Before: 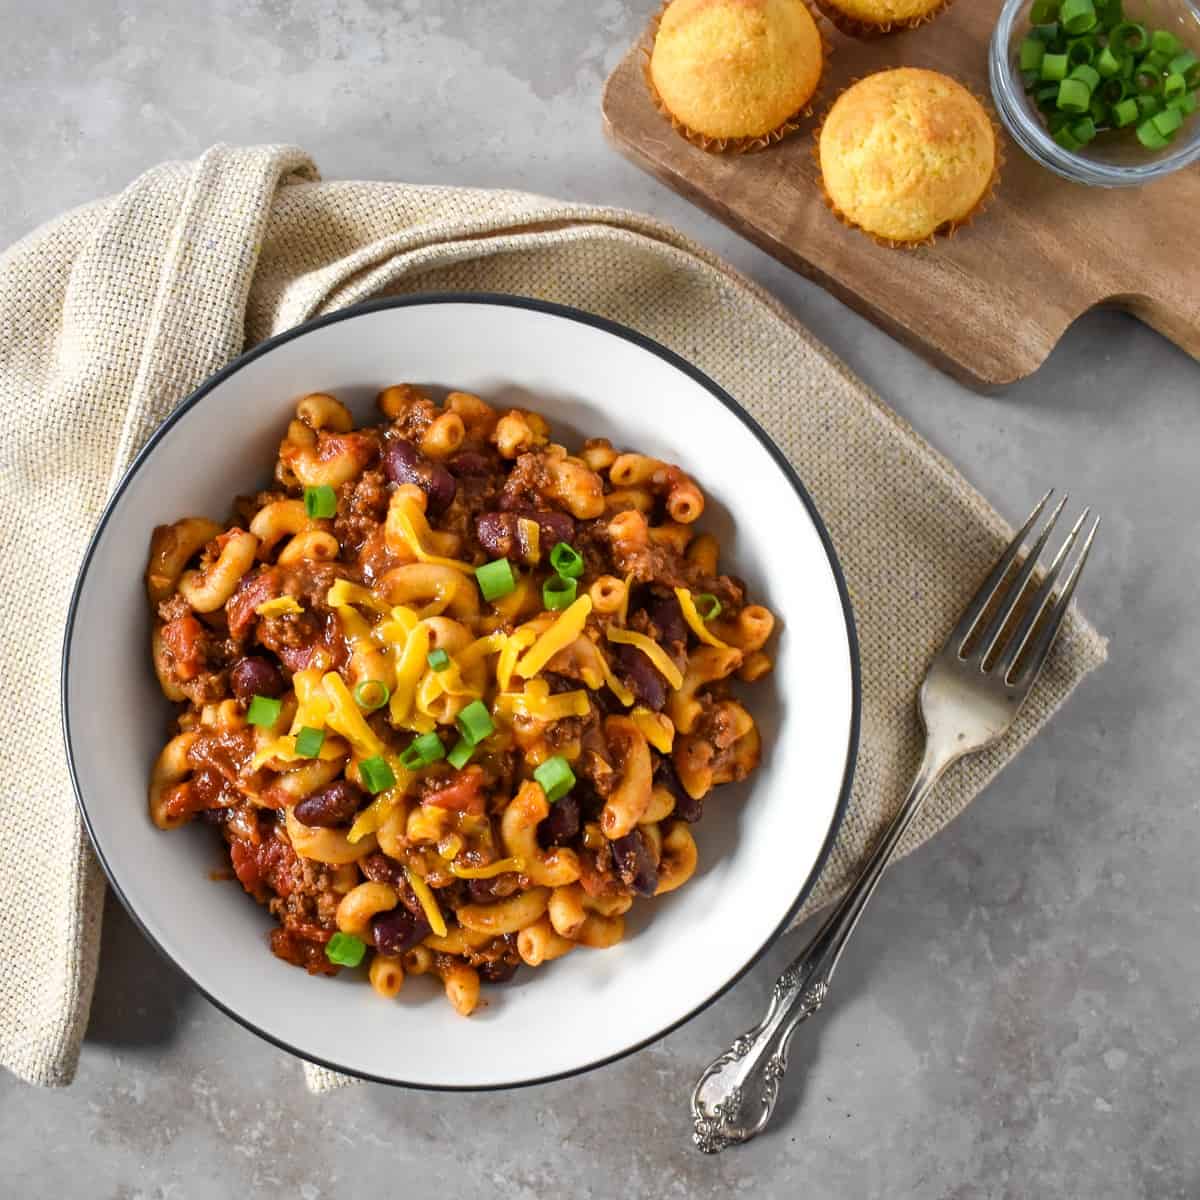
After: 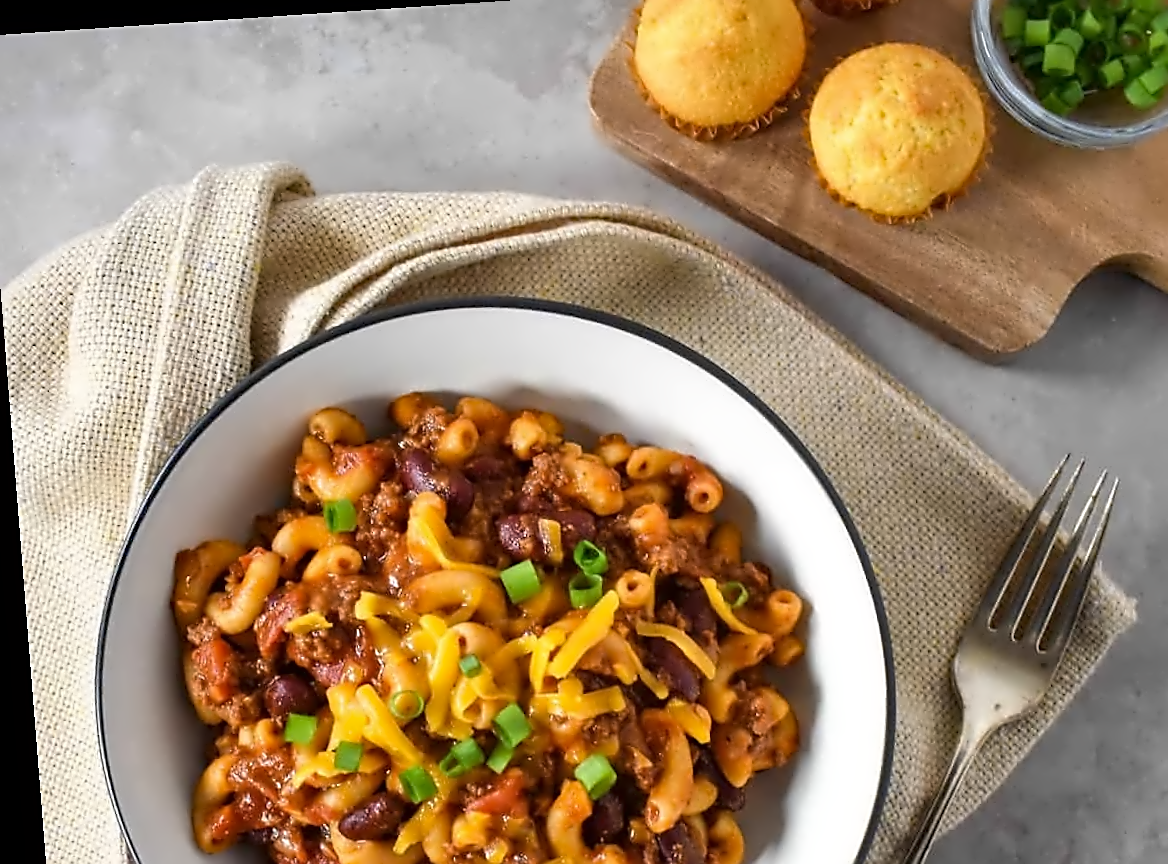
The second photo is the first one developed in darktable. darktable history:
sharpen: on, module defaults
contrast equalizer: octaves 7, y [[0.5 ×6], [0.5 ×6], [0.5 ×6], [0, 0.033, 0.067, 0.1, 0.133, 0.167], [0, 0.05, 0.1, 0.15, 0.2, 0.25]]
haze removal: compatibility mode true, adaptive false
crop: left 1.509%, top 3.452%, right 7.696%, bottom 28.452%
rotate and perspective: rotation -4.2°, shear 0.006, automatic cropping off
